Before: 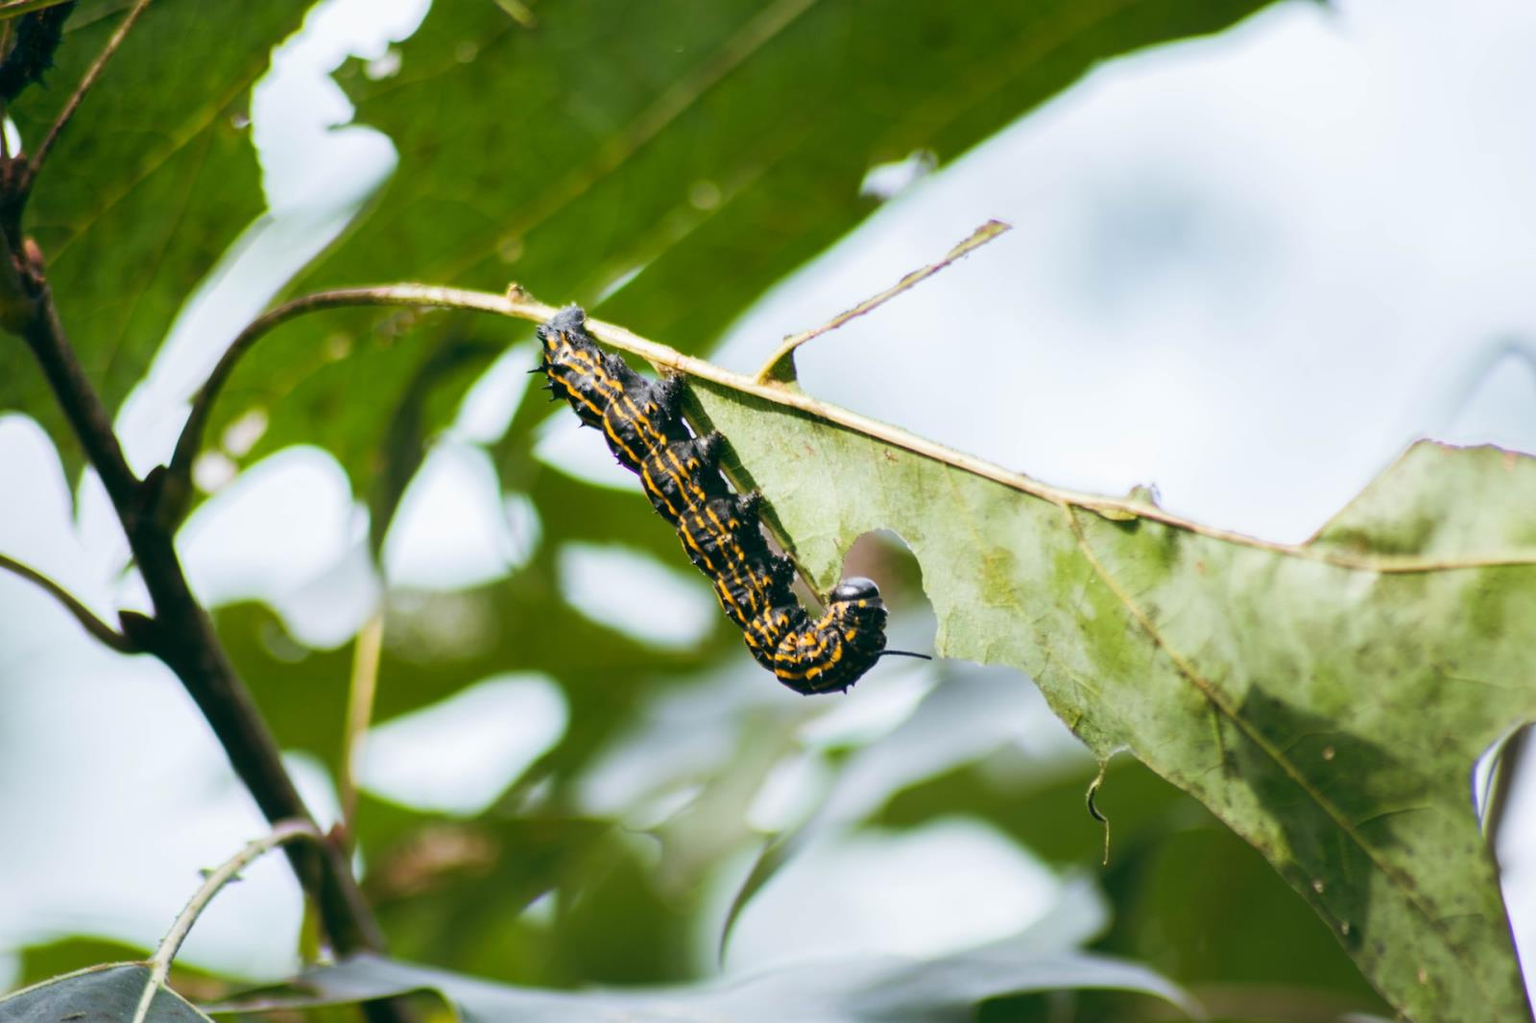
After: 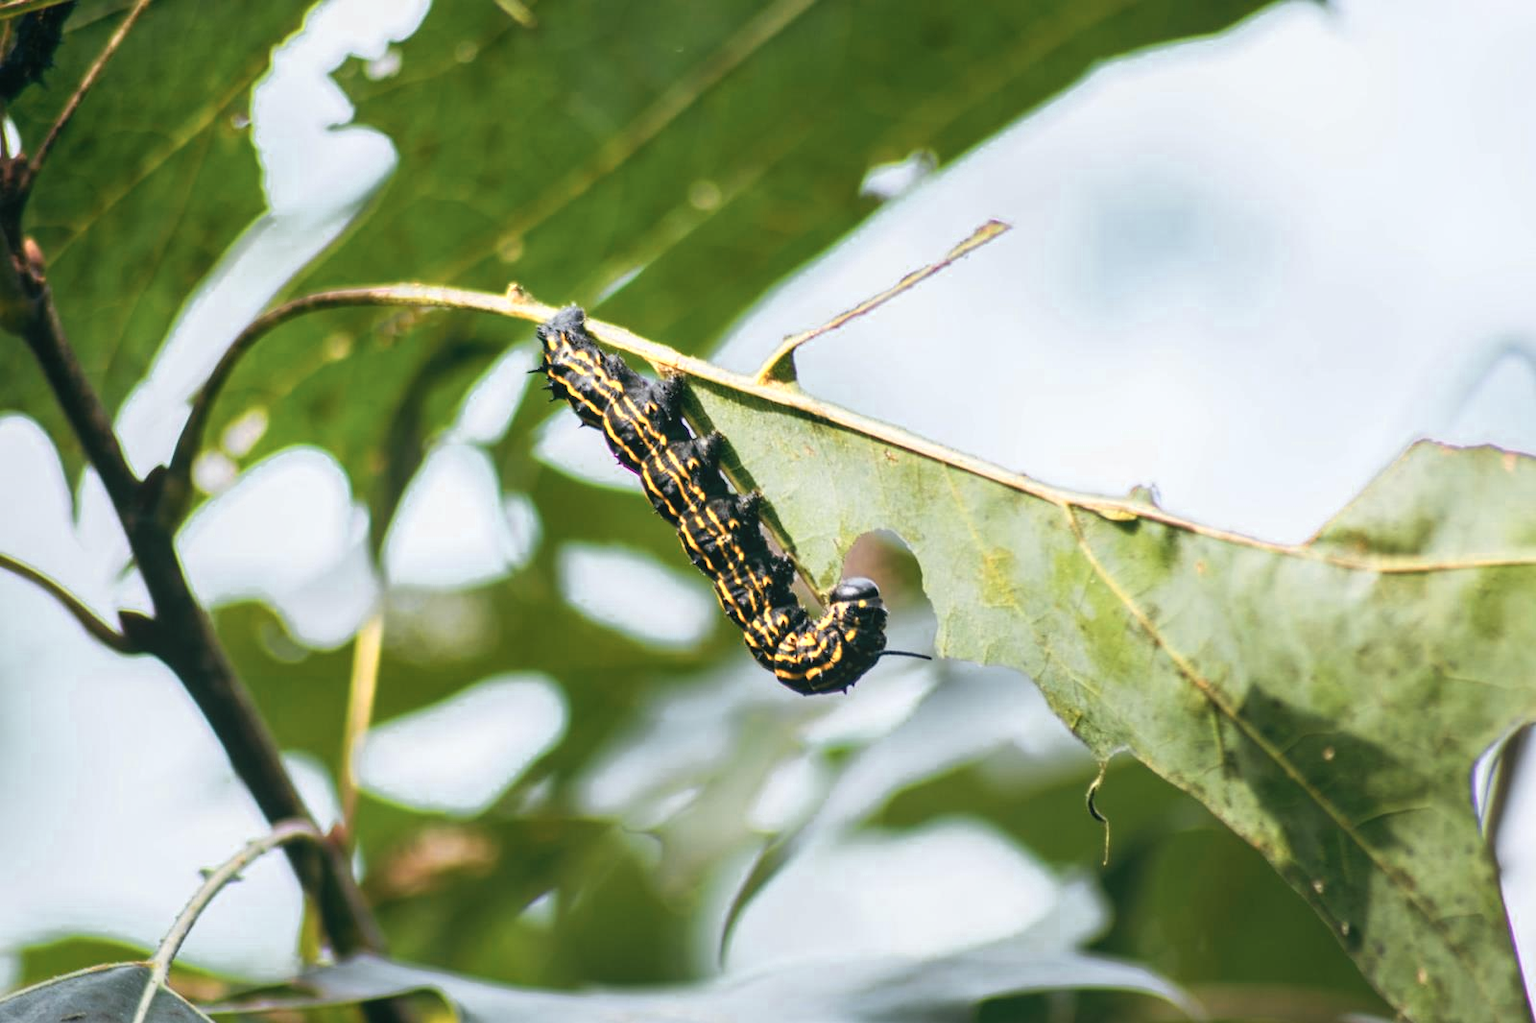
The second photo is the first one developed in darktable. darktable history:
local contrast: detail 109%
color zones: curves: ch0 [(0.018, 0.548) (0.197, 0.654) (0.425, 0.447) (0.605, 0.658) (0.732, 0.579)]; ch1 [(0.105, 0.531) (0.224, 0.531) (0.386, 0.39) (0.618, 0.456) (0.732, 0.456) (0.956, 0.421)]; ch2 [(0.039, 0.583) (0.215, 0.465) (0.399, 0.544) (0.465, 0.548) (0.614, 0.447) (0.724, 0.43) (0.882, 0.623) (0.956, 0.632)]
